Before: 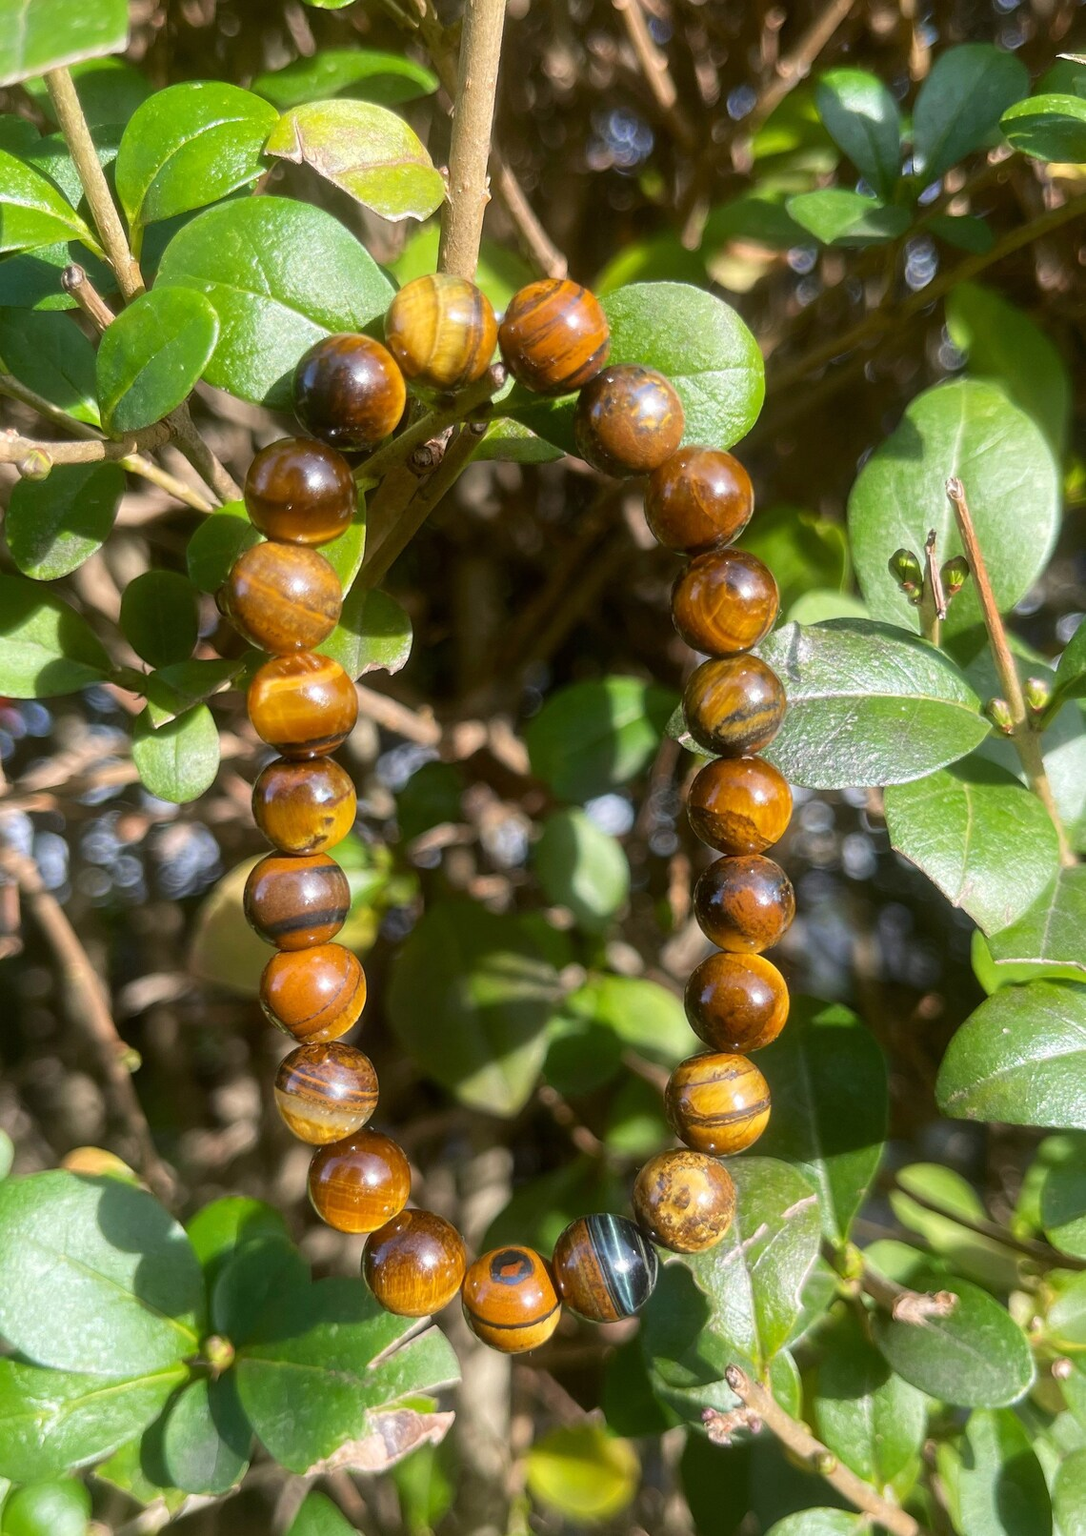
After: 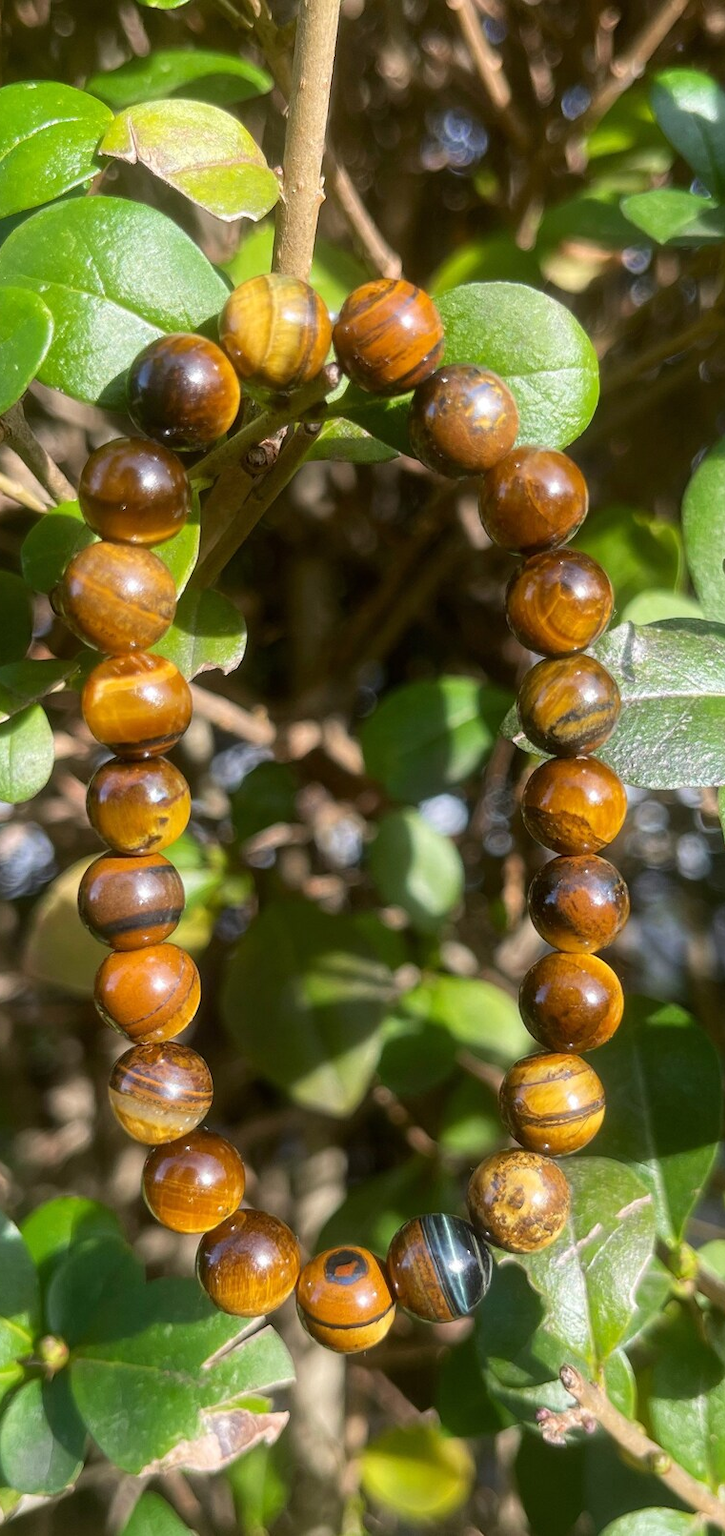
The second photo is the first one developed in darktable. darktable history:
crop and rotate: left 15.295%, right 17.909%
